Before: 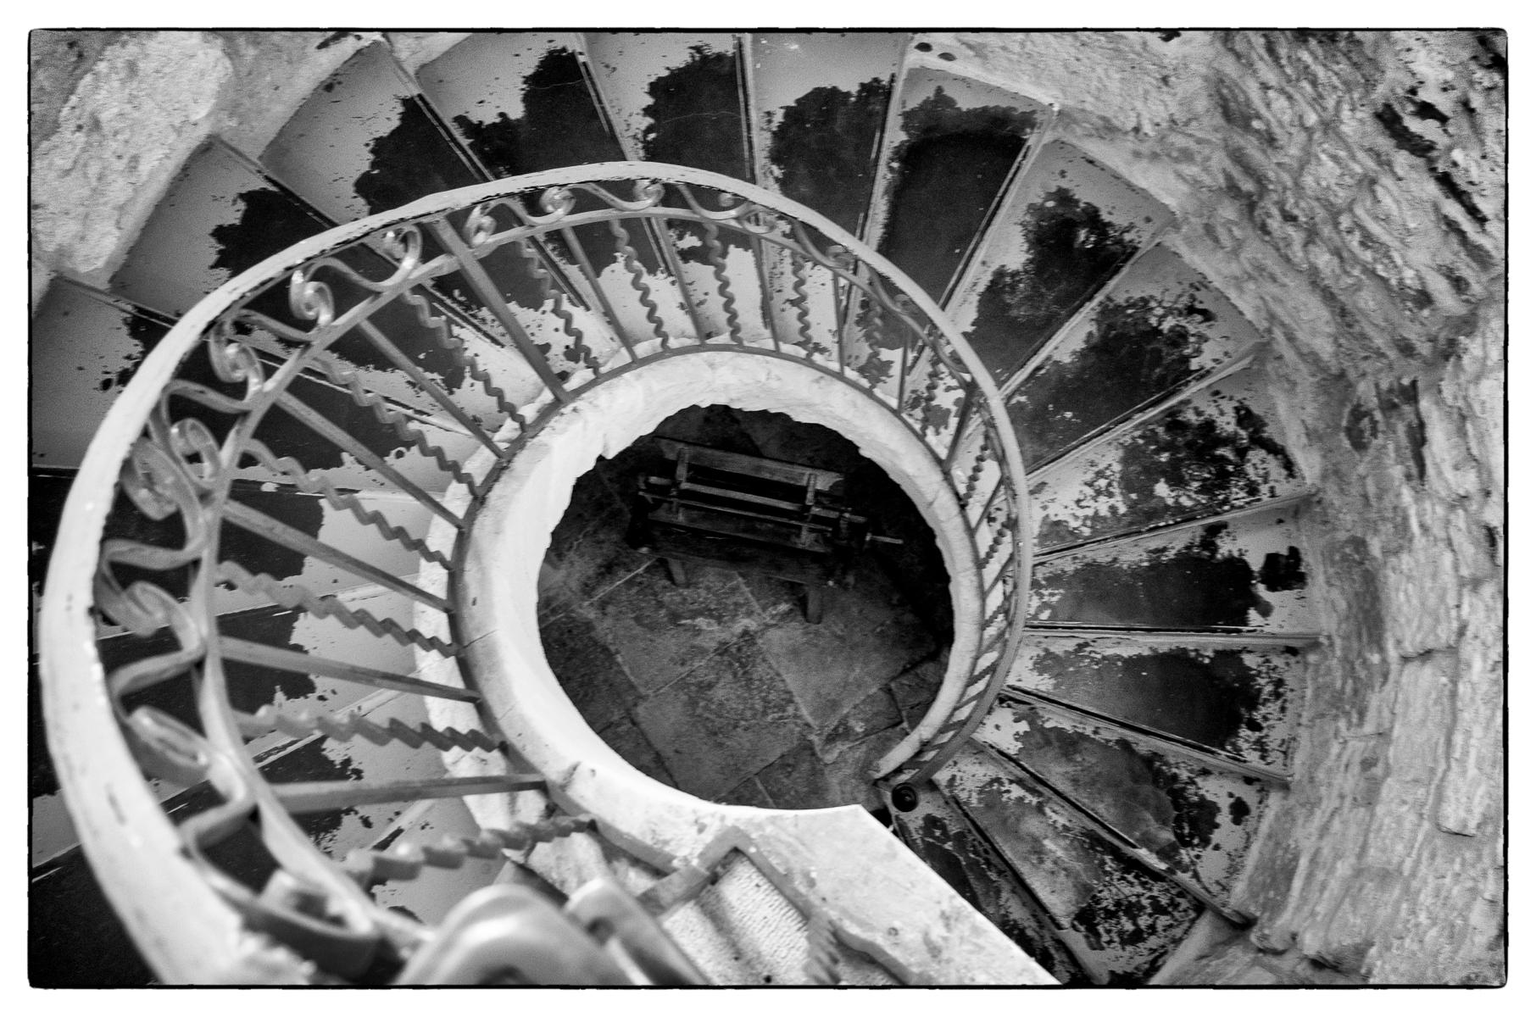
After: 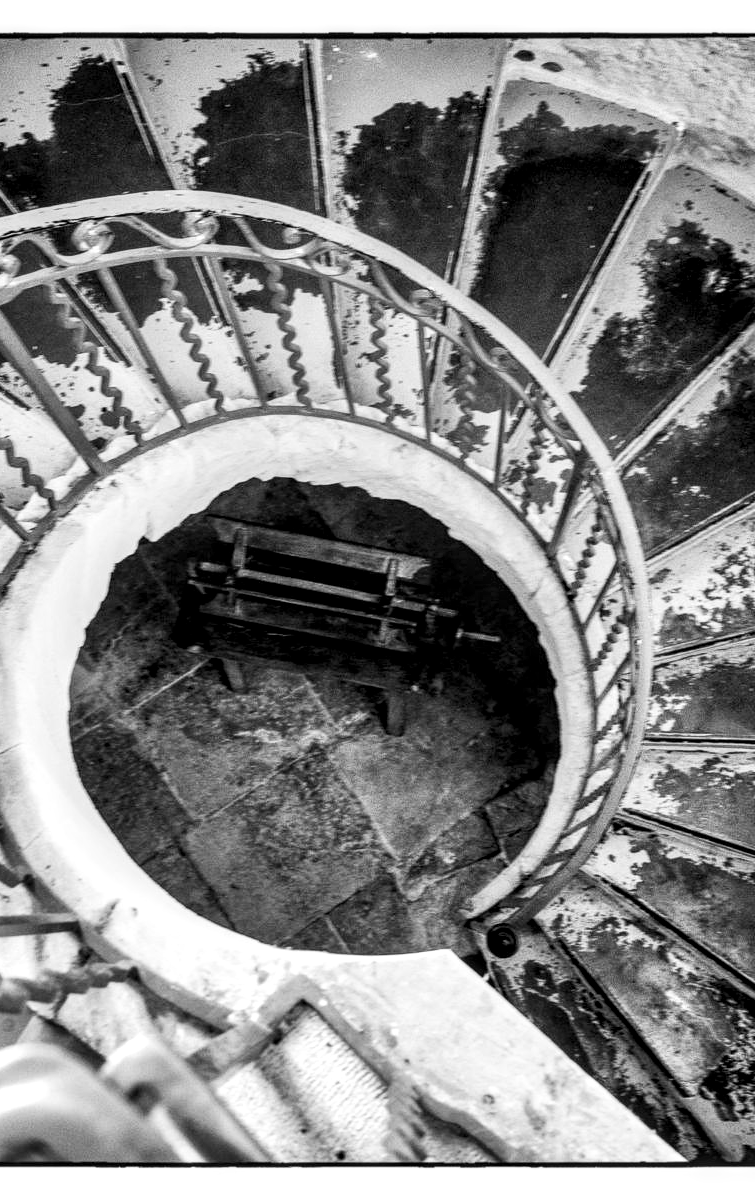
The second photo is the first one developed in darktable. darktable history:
contrast brightness saturation: contrast 0.2, brightness 0.15, saturation 0.14
crop: left 31.229%, right 27.105%
monochrome: on, module defaults
local contrast: detail 150%
